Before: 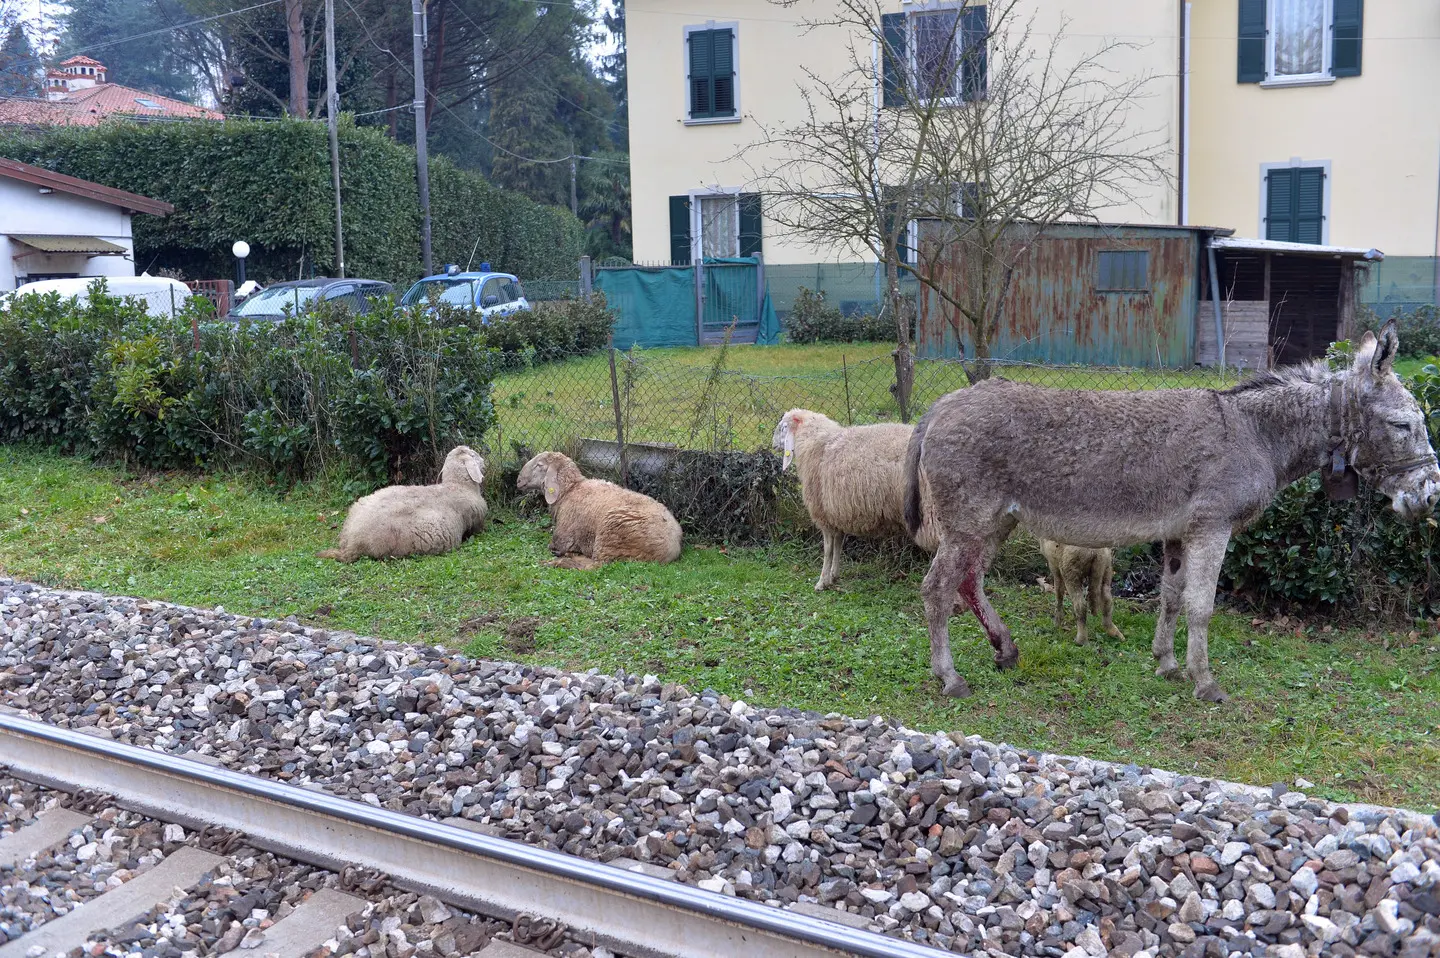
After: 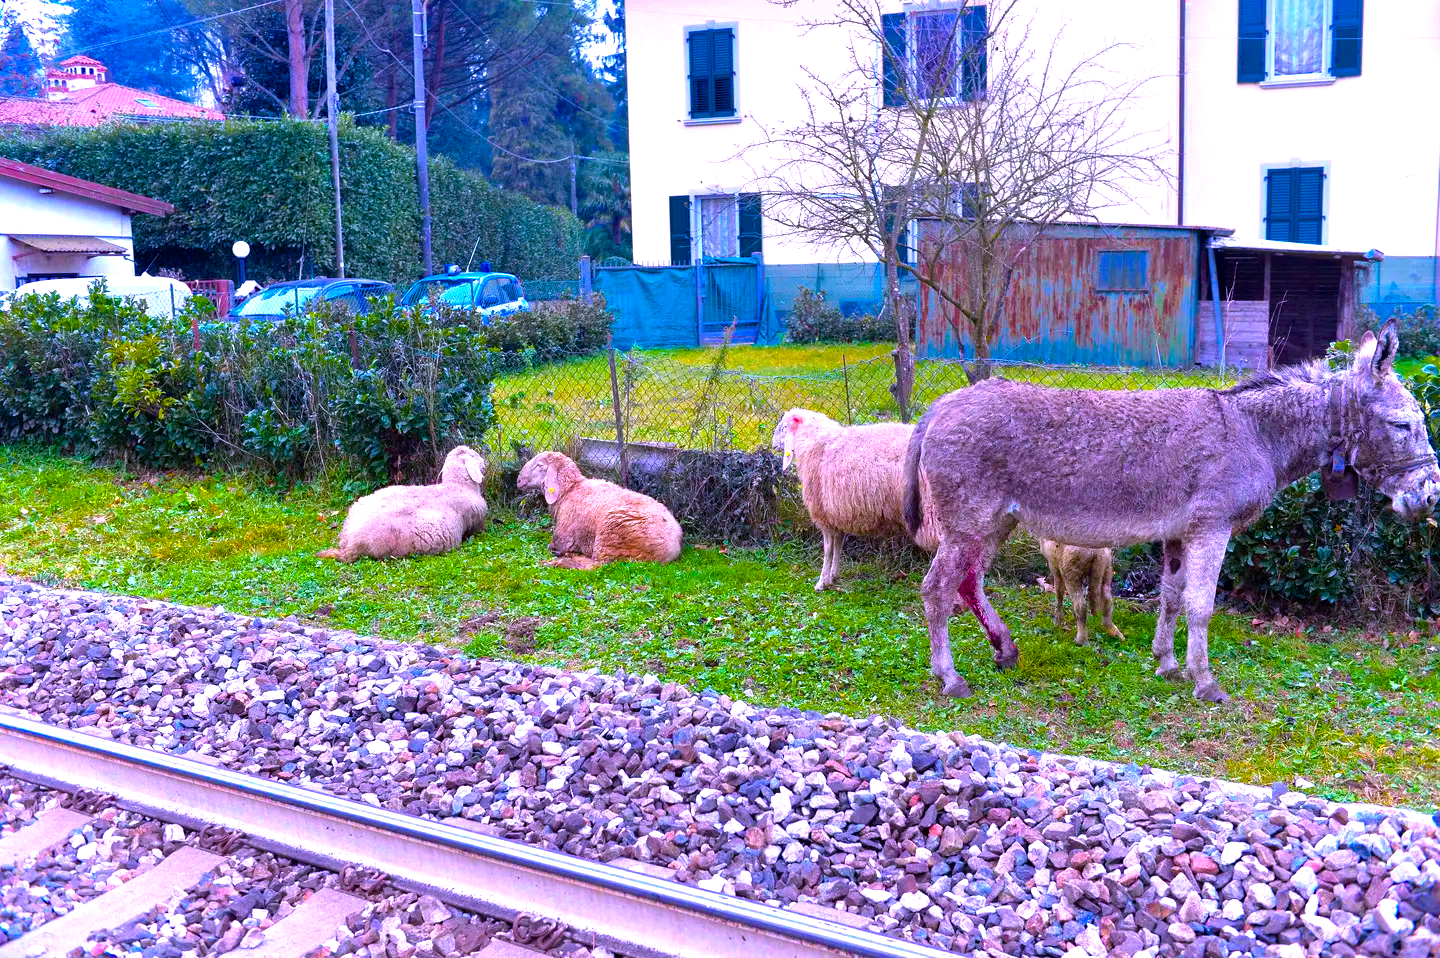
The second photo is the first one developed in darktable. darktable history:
white balance: red 1.042, blue 1.17
color balance rgb: linear chroma grading › global chroma 20%, perceptual saturation grading › global saturation 65%, perceptual saturation grading › highlights 50%, perceptual saturation grading › shadows 30%, perceptual brilliance grading › global brilliance 12%, perceptual brilliance grading › highlights 15%, global vibrance 20%
